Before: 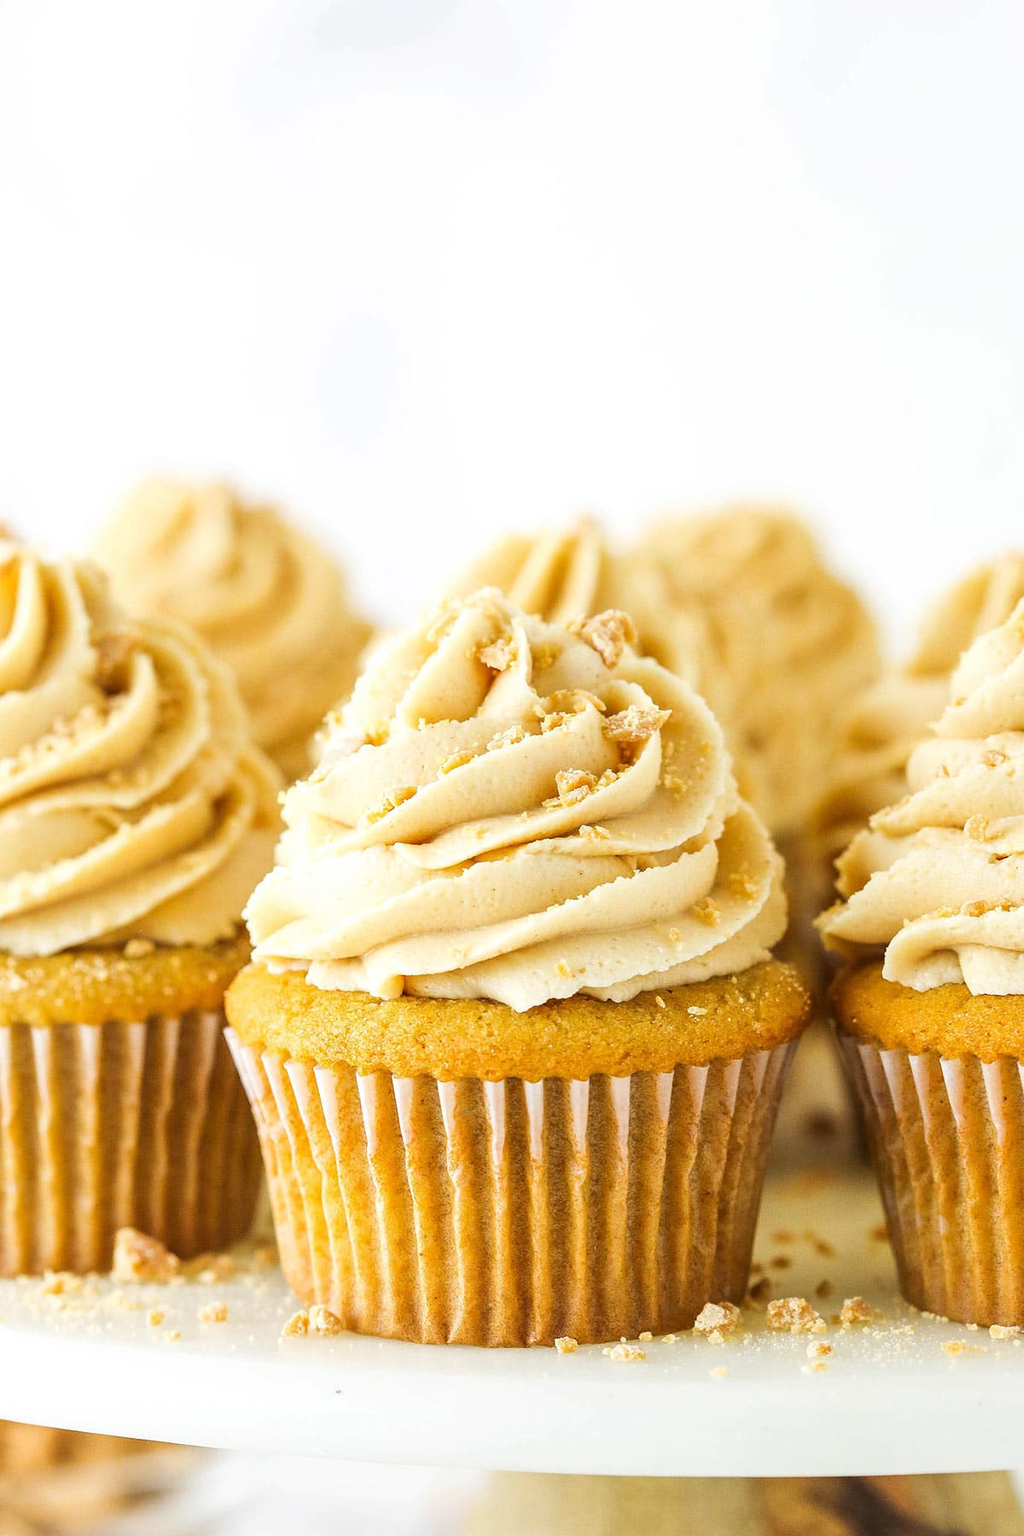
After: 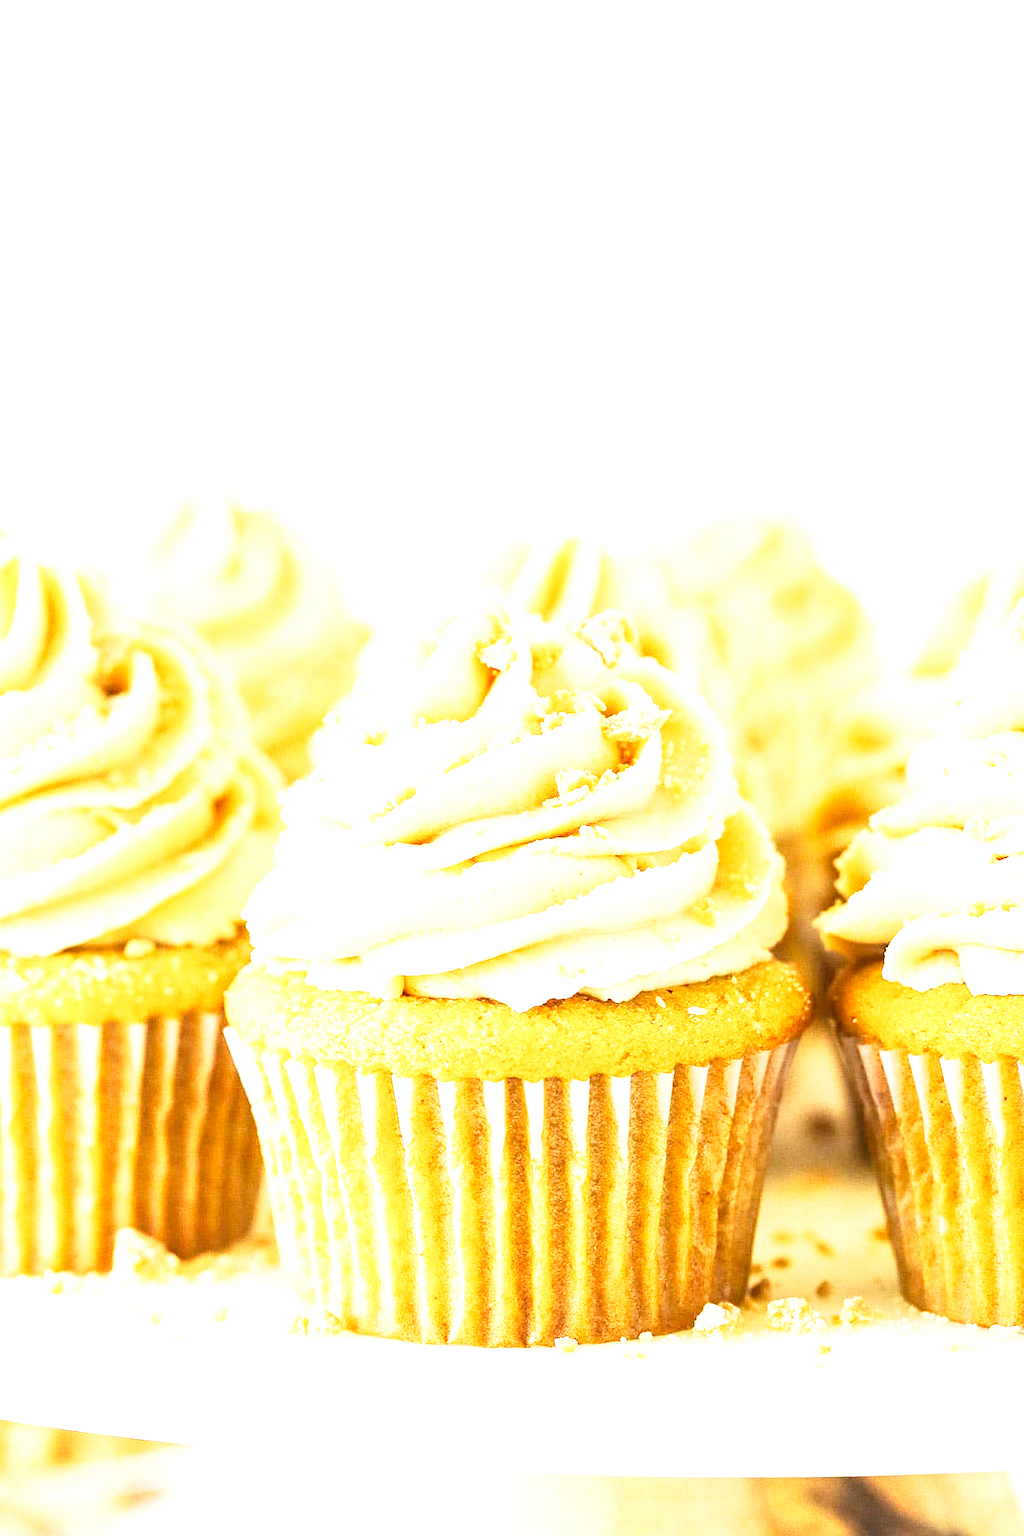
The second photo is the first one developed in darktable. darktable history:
exposure: black level correction 0, exposure 1.446 EV, compensate highlight preservation false
tone curve: curves: ch0 [(0, 0) (0.091, 0.075) (0.409, 0.457) (0.733, 0.82) (0.844, 0.908) (0.909, 0.942) (1, 0.973)]; ch1 [(0, 0) (0.437, 0.404) (0.5, 0.5) (0.529, 0.556) (0.58, 0.606) (0.616, 0.654) (1, 1)]; ch2 [(0, 0) (0.442, 0.415) (0.5, 0.5) (0.535, 0.557) (0.585, 0.62) (1, 1)], preserve colors none
